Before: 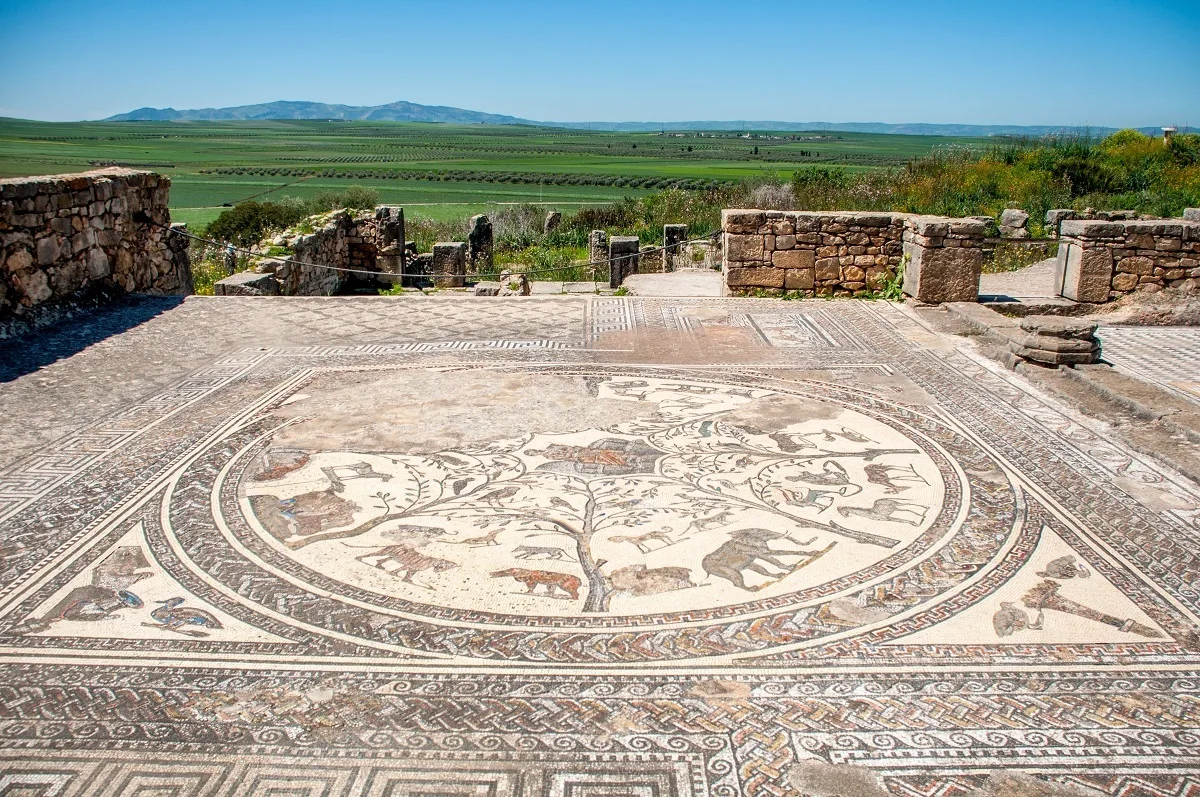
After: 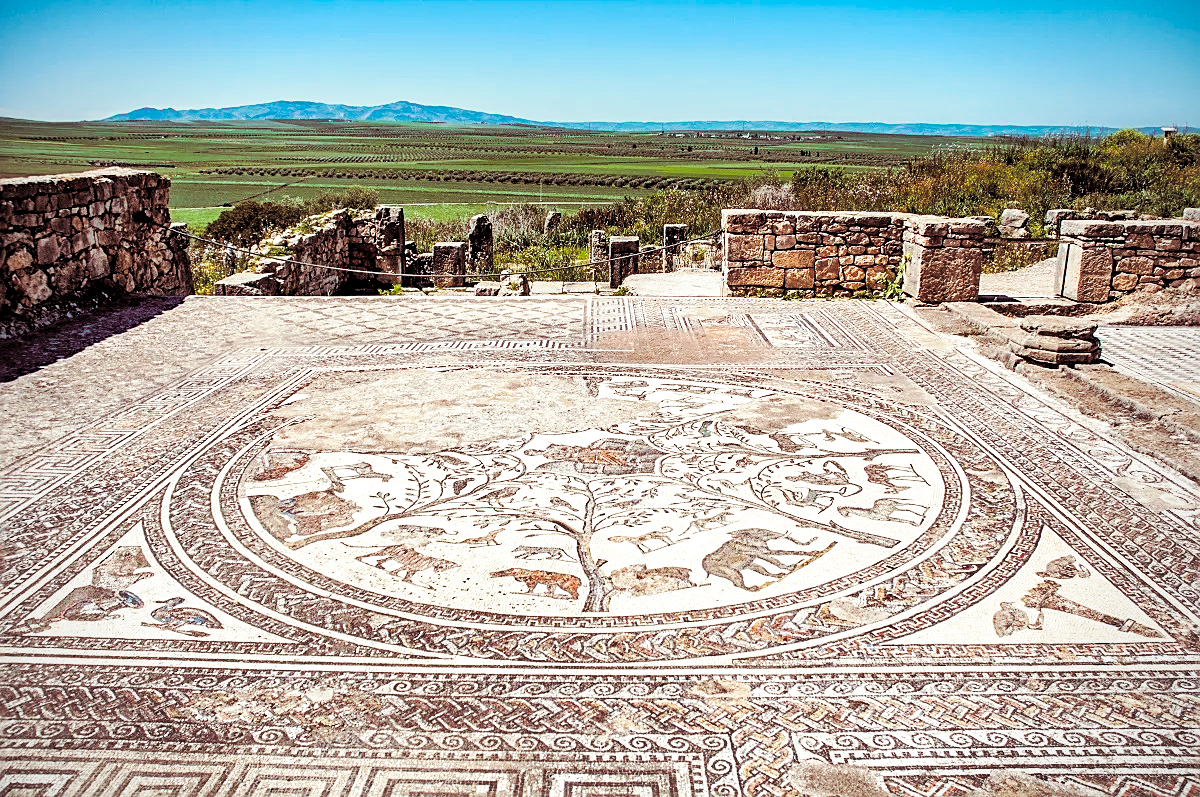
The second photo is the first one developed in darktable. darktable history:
sharpen: on, module defaults
base curve: curves: ch0 [(0, 0) (0.032, 0.025) (0.121, 0.166) (0.206, 0.329) (0.605, 0.79) (1, 1)], preserve colors none
split-toning: on, module defaults | blend: blend mode overlay, opacity 85%; mask: uniform (no mask)
vignetting: fall-off radius 93.87%
shadows and highlights: shadows 12, white point adjustment 1.2, soften with gaussian
local contrast: highlights 100%, shadows 100%, detail 120%, midtone range 0.2
haze removal: strength 0.29, distance 0.25, compatibility mode true, adaptive false
vibrance: on, module defaults
contrast brightness saturation: brightness 0.13
